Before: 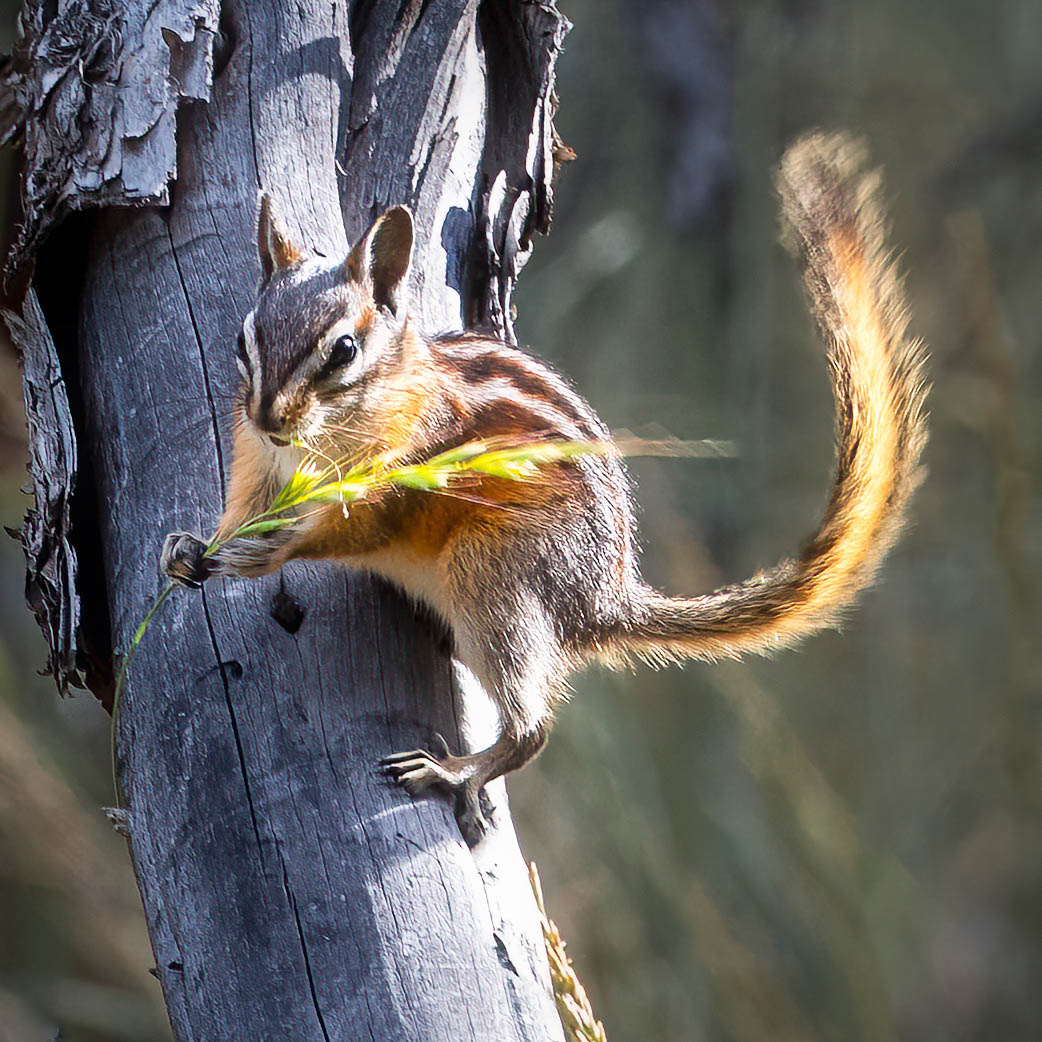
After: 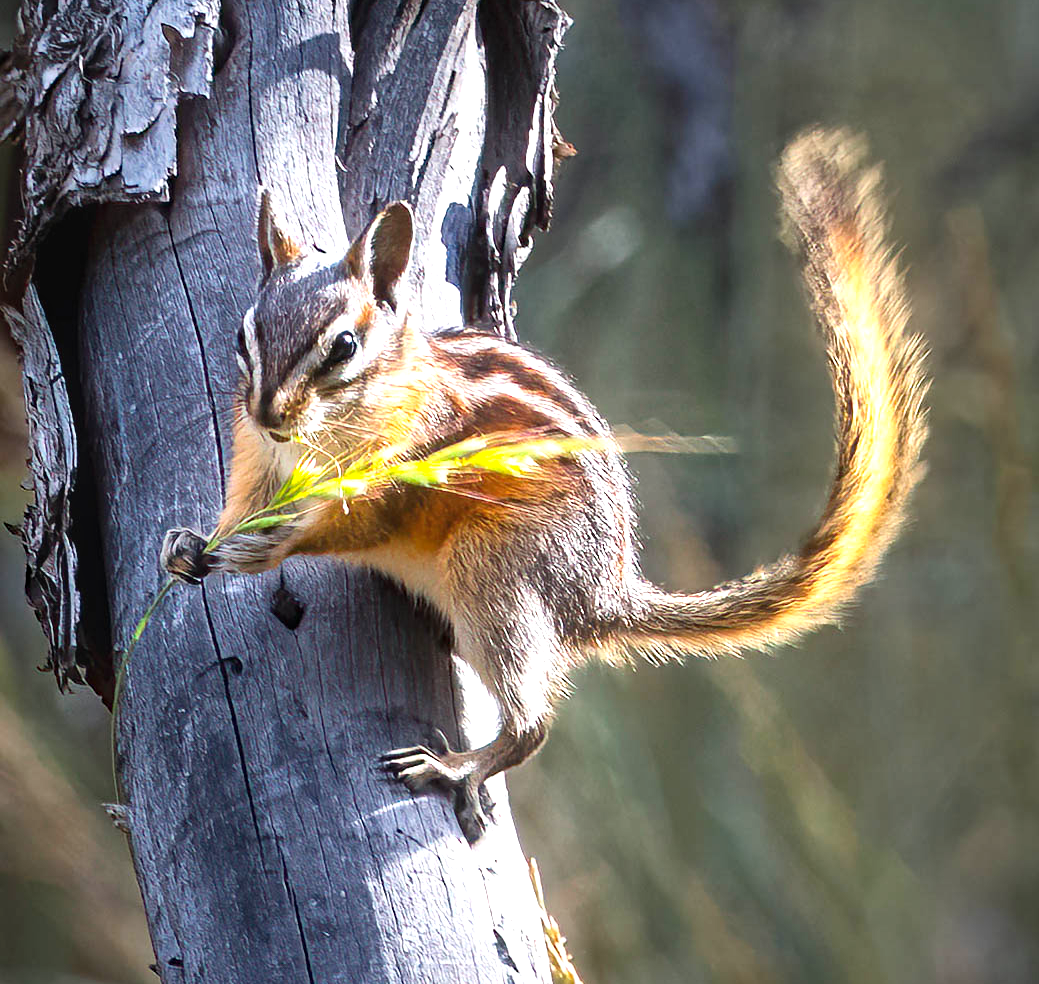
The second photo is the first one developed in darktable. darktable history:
haze removal: compatibility mode true, adaptive false
crop: top 0.448%, right 0.264%, bottom 5.045%
exposure: black level correction -0.002, exposure 0.54 EV, compensate highlight preservation false
